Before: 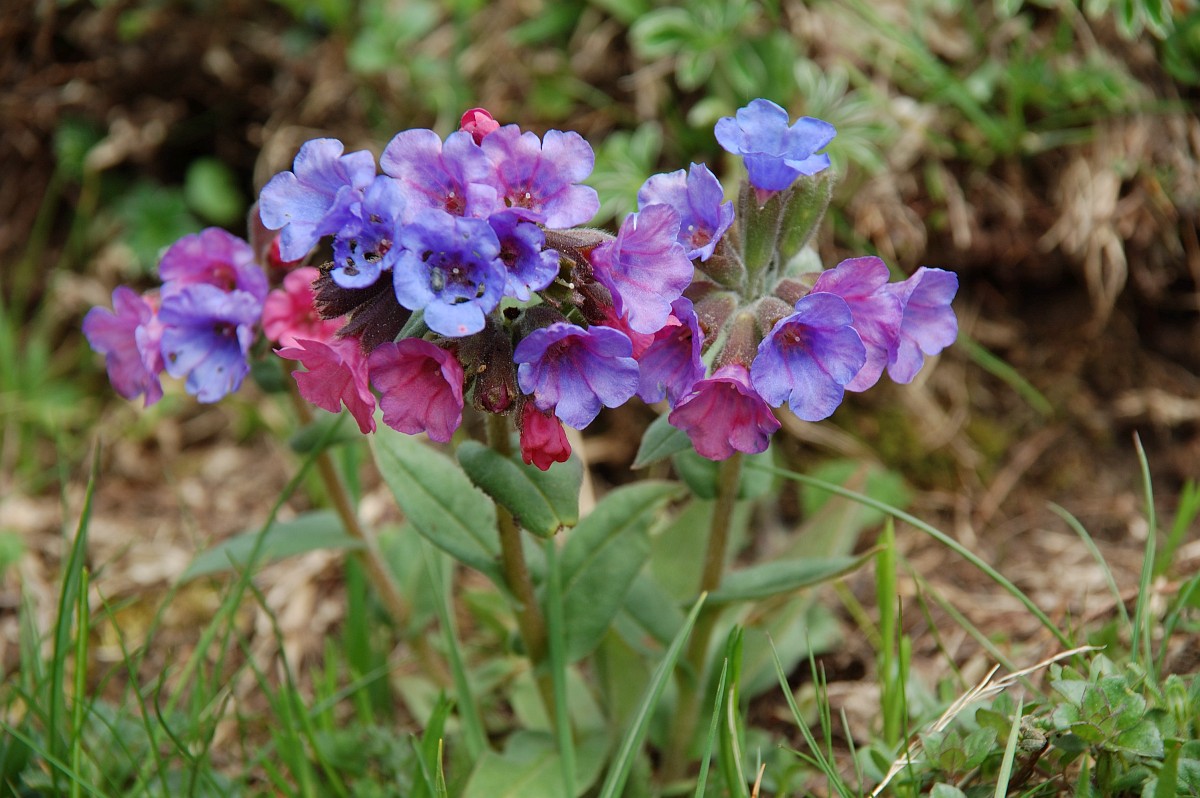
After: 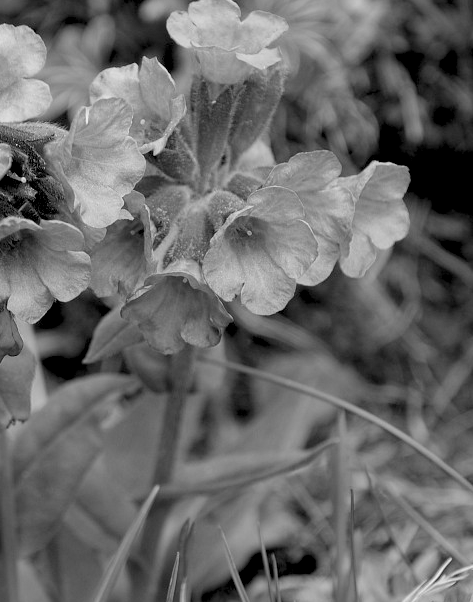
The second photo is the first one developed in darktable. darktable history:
crop: left 45.721%, top 13.393%, right 14.118%, bottom 10.01%
color calibration: output gray [0.31, 0.36, 0.33, 0], gray › normalize channels true, illuminant same as pipeline (D50), adaptation XYZ, x 0.346, y 0.359, gamut compression 0
rgb levels: levels [[0.029, 0.461, 0.922], [0, 0.5, 1], [0, 0.5, 1]]
rgb curve: curves: ch0 [(0, 0) (0.093, 0.159) (0.241, 0.265) (0.414, 0.42) (1, 1)], compensate middle gray true, preserve colors basic power
contrast equalizer: y [[0.439, 0.44, 0.442, 0.457, 0.493, 0.498], [0.5 ×6], [0.5 ×6], [0 ×6], [0 ×6]], mix 0.59
